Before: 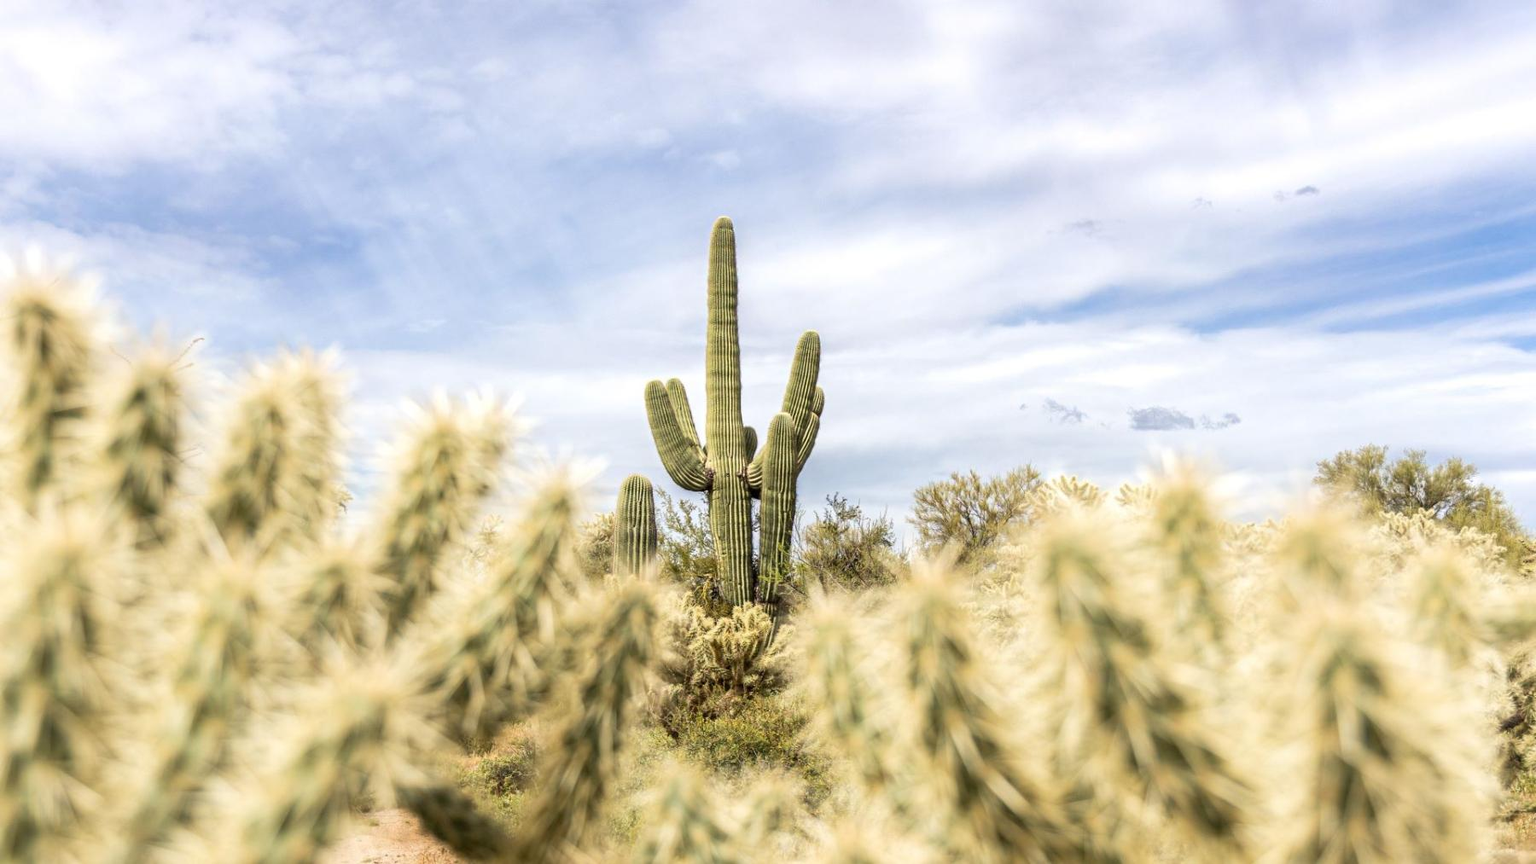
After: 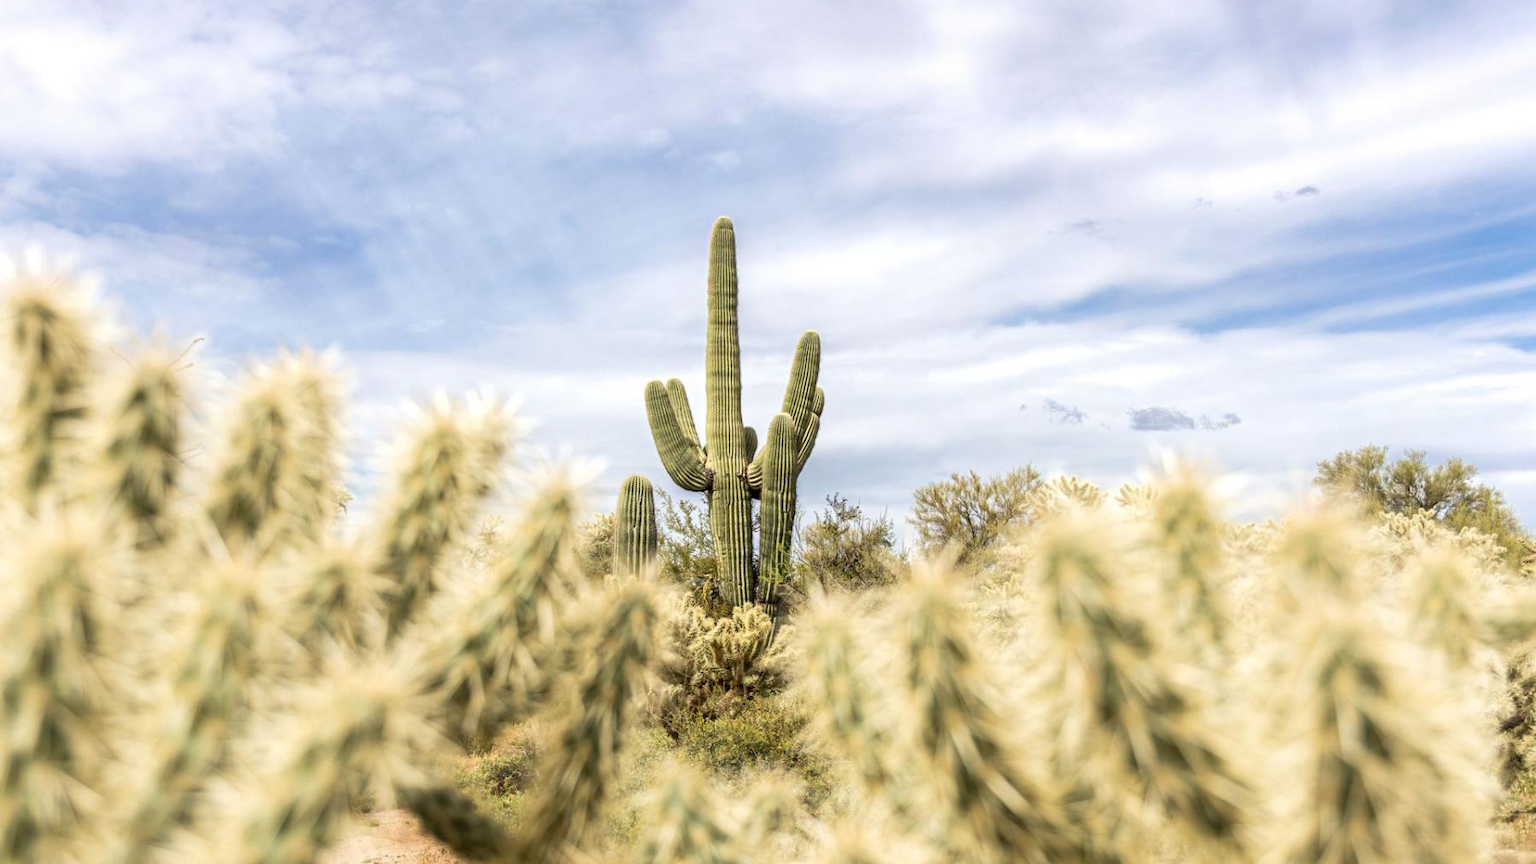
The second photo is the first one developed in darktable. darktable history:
color zones: curves: ch0 [(0, 0.5) (0.143, 0.5) (0.286, 0.5) (0.429, 0.5) (0.571, 0.5) (0.714, 0.476) (0.857, 0.5) (1, 0.5)]; ch2 [(0, 0.5) (0.143, 0.5) (0.286, 0.5) (0.429, 0.5) (0.571, 0.5) (0.714, 0.487) (0.857, 0.5) (1, 0.5)]
